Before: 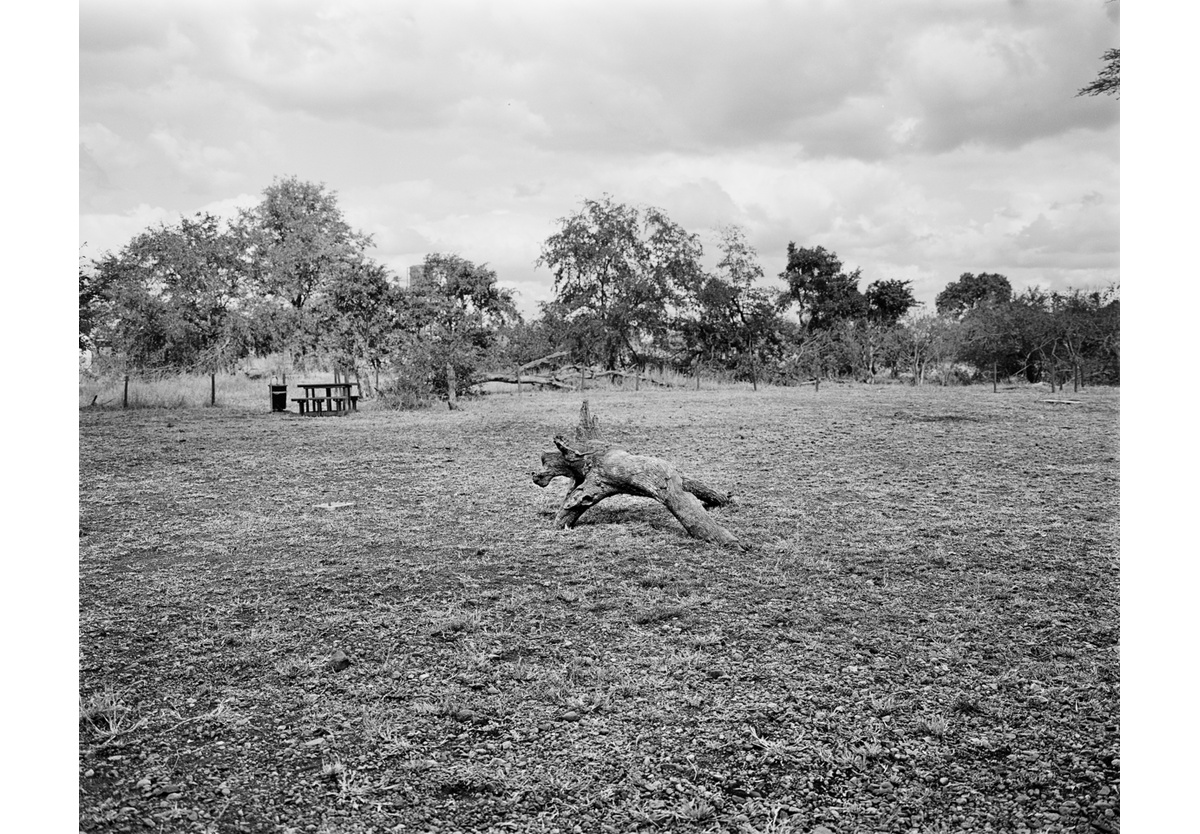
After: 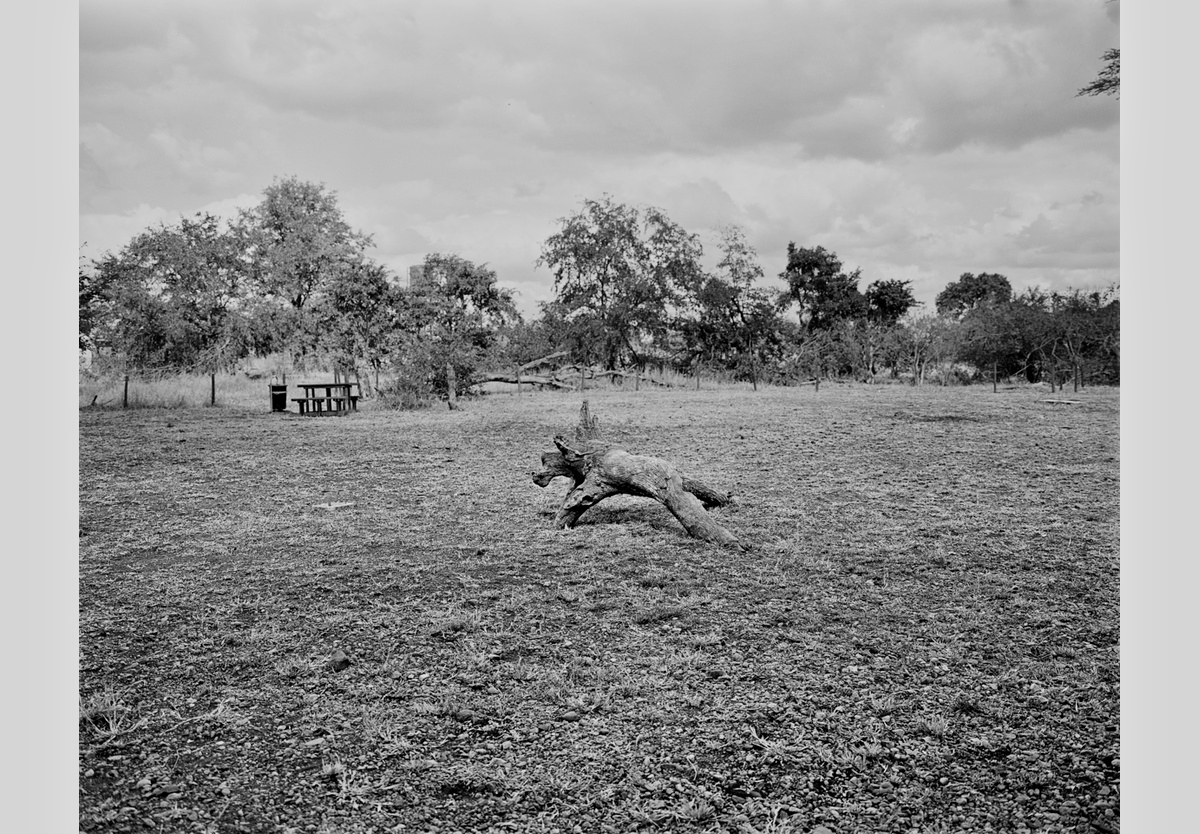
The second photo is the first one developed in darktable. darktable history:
tone equalizer: -8 EV -0.002 EV, -7 EV 0.005 EV, -6 EV -0.009 EV, -5 EV 0.011 EV, -4 EV -0.012 EV, -3 EV 0.007 EV, -2 EV -0.062 EV, -1 EV -0.293 EV, +0 EV -0.582 EV, smoothing diameter 2%, edges refinement/feathering 20, mask exposure compensation -1.57 EV, filter diffusion 5
monochrome: a -92.57, b 58.91
